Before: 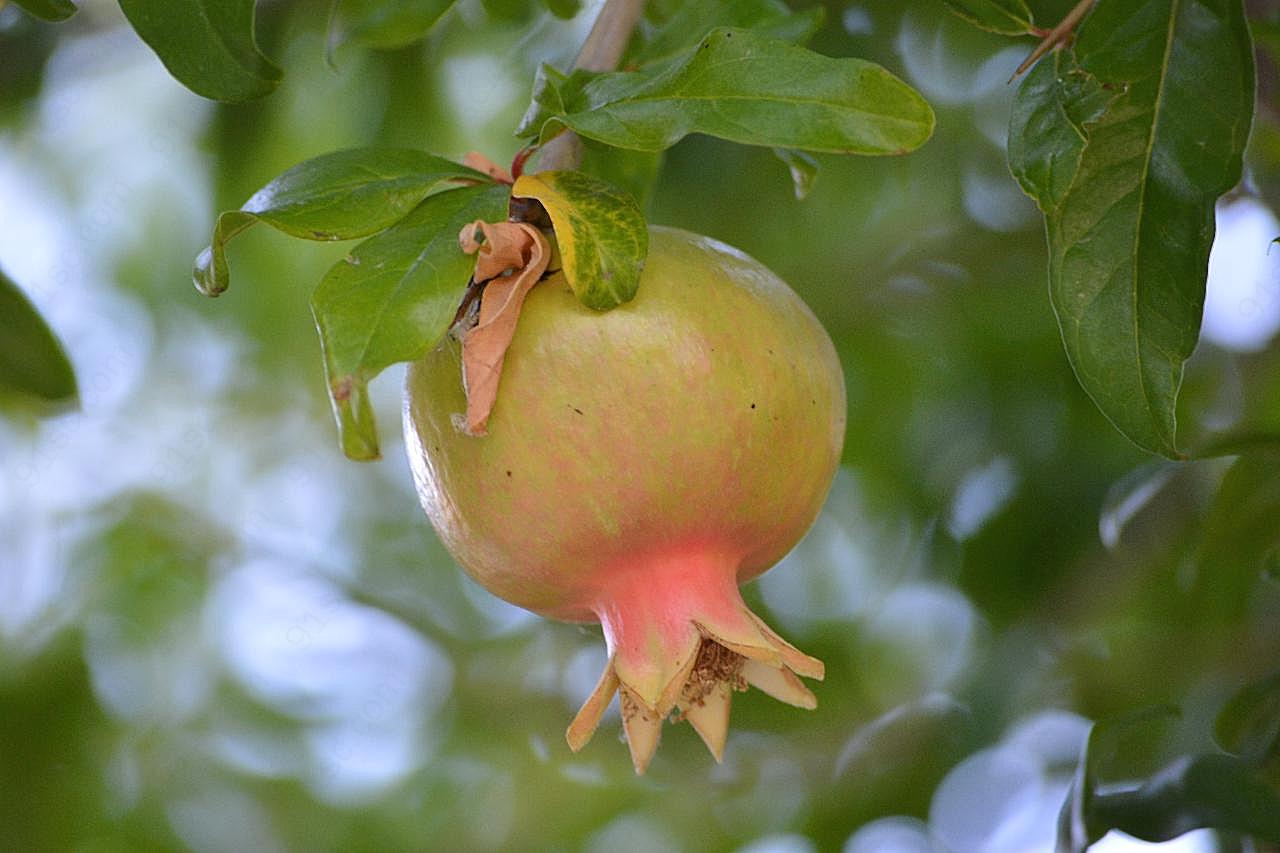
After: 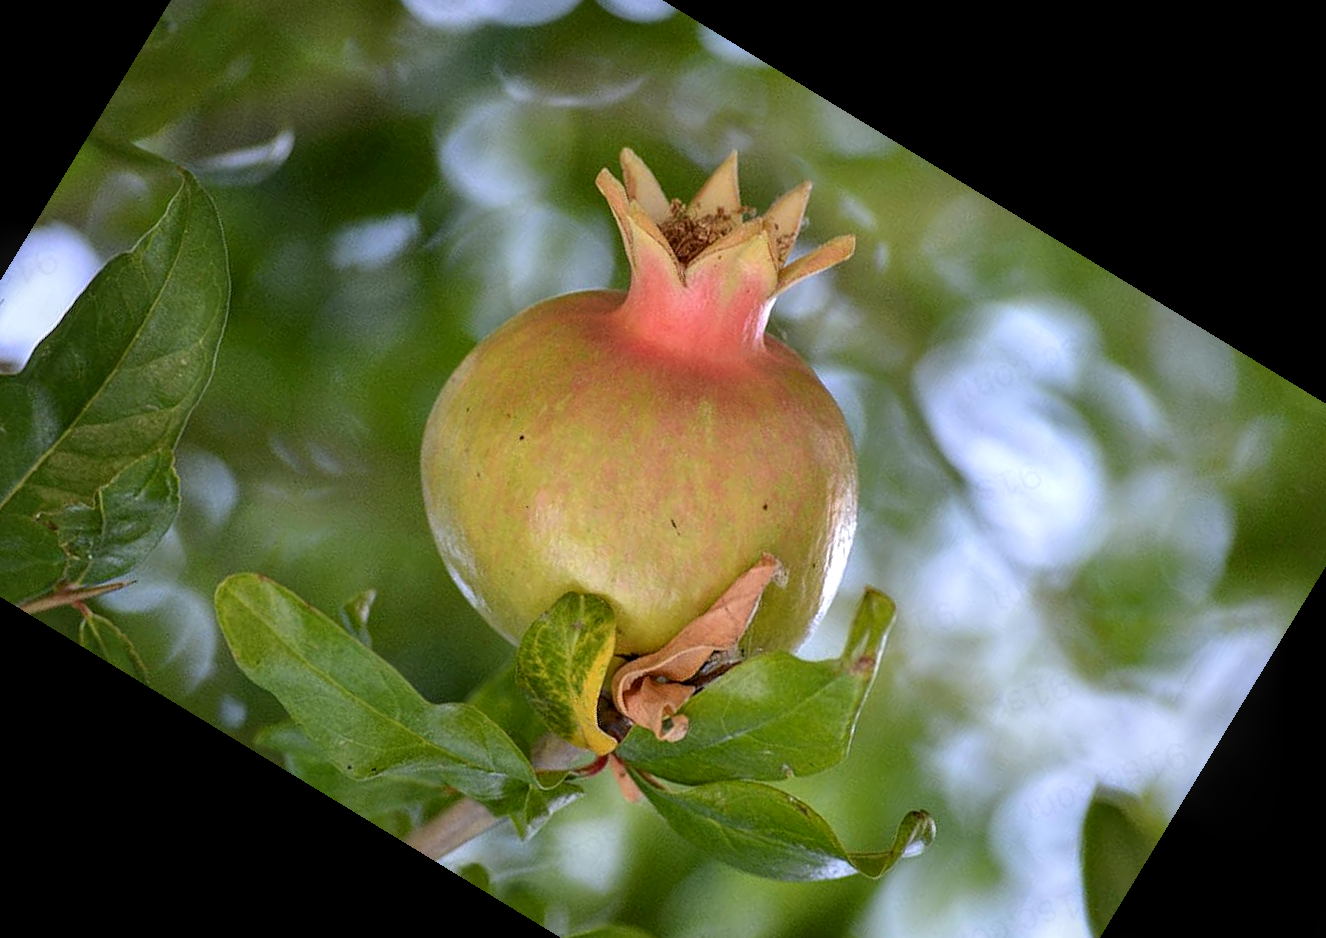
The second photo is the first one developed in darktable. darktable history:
local contrast: detail 142%
crop and rotate: angle 148.68°, left 9.111%, top 15.603%, right 4.588%, bottom 17.041%
